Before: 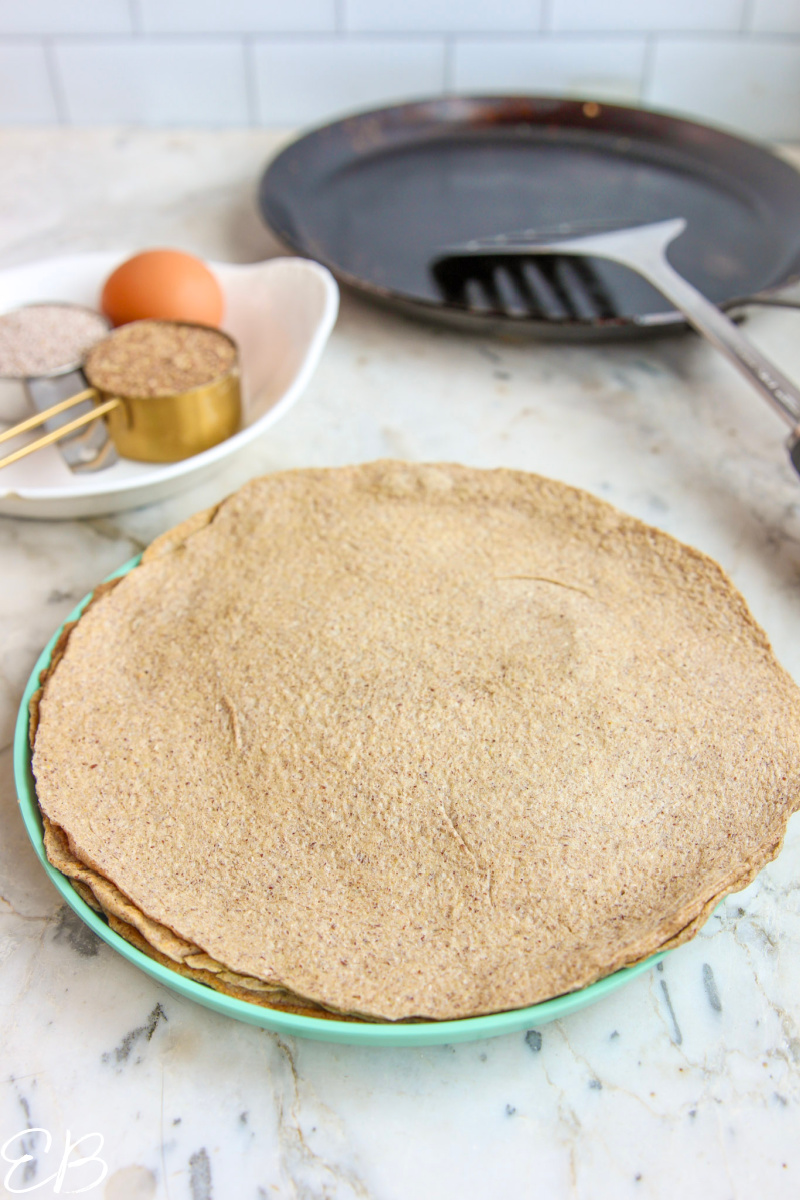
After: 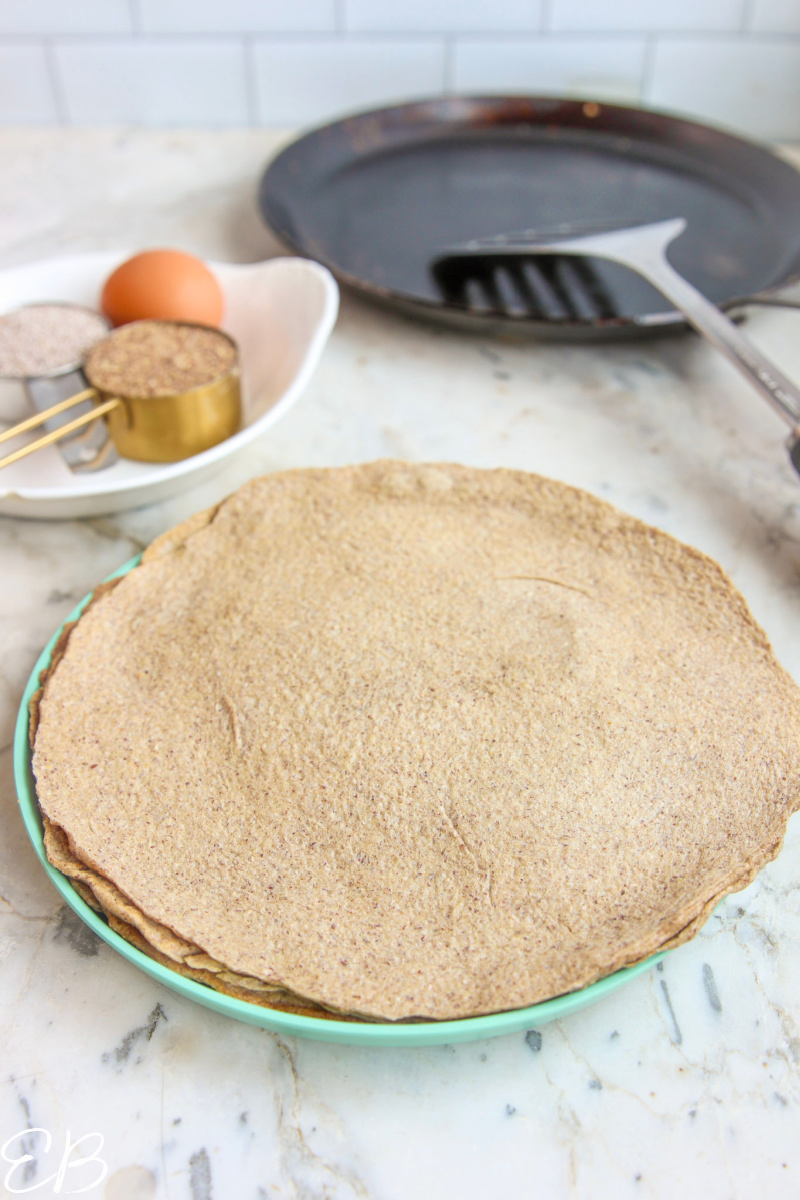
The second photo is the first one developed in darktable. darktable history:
haze removal: strength -0.097, compatibility mode true, adaptive false
